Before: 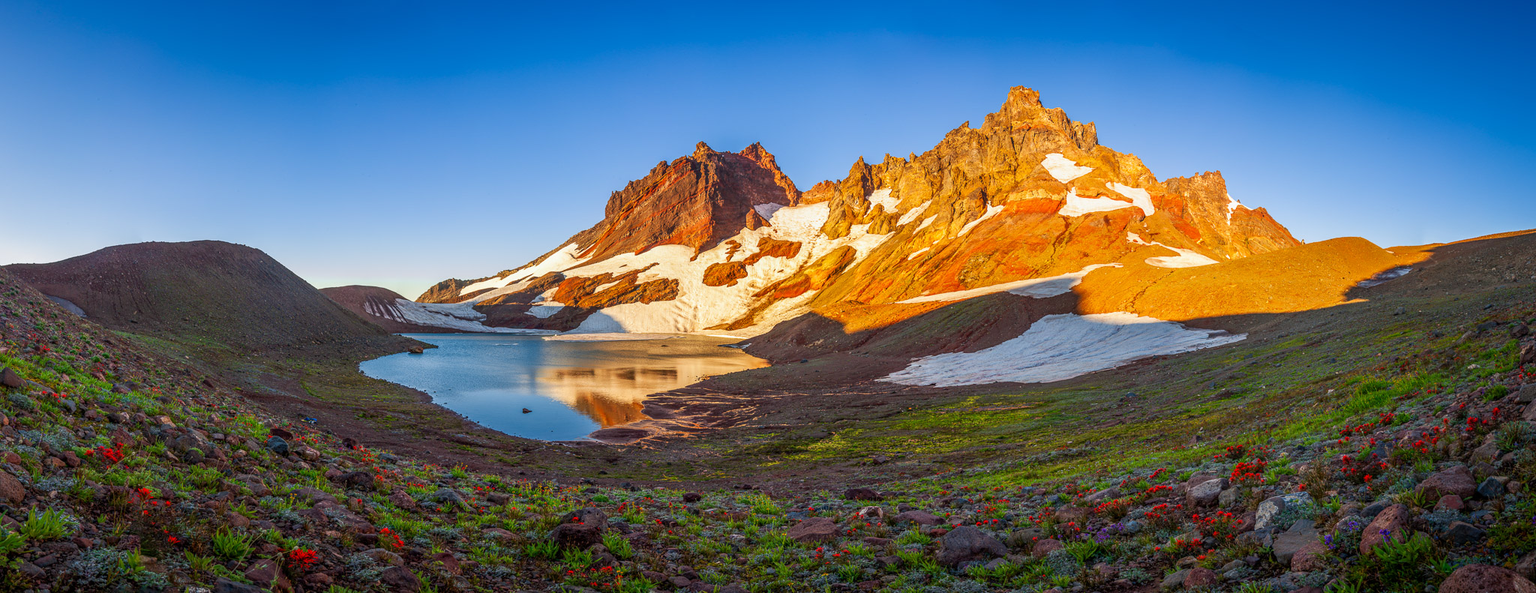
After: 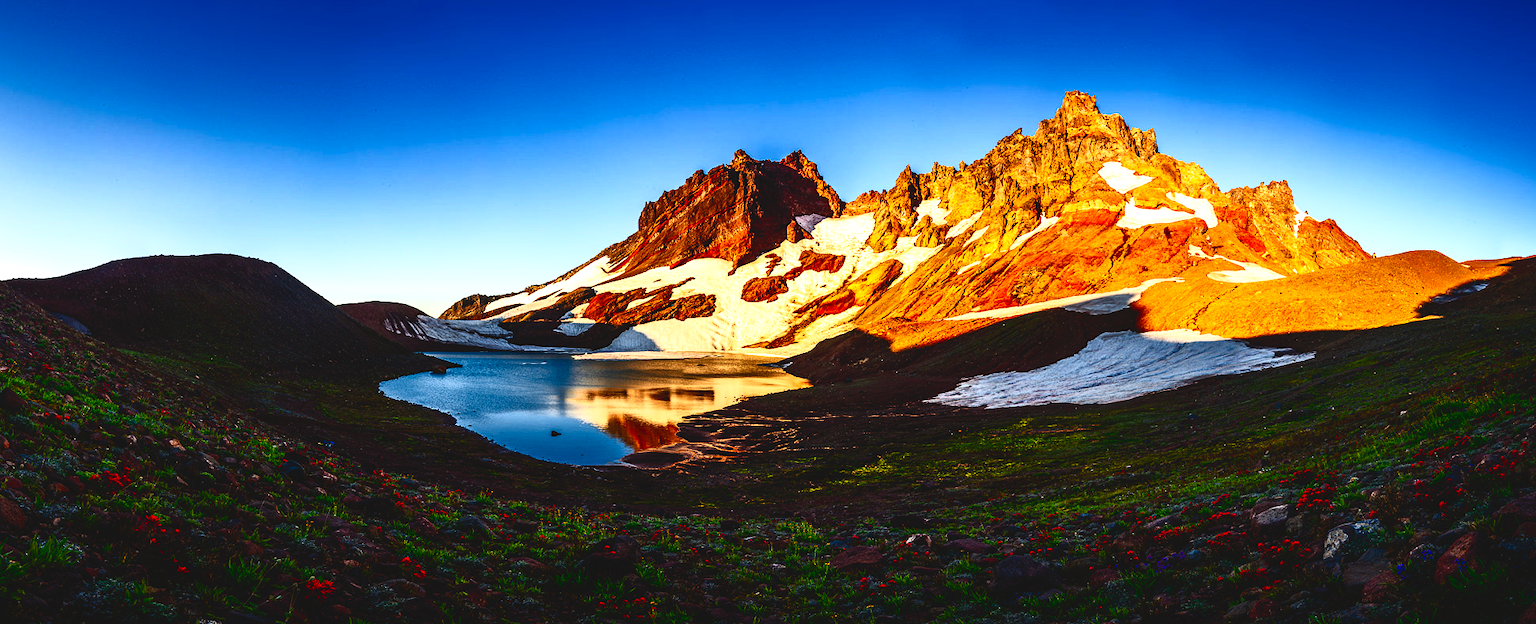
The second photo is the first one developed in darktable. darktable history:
base curve: curves: ch0 [(0, 0.02) (0.083, 0.036) (1, 1)], preserve colors none
exposure: black level correction 0, exposure 0.5 EV, compensate highlight preservation false
tone curve: curves: ch0 [(0, 0) (0.56, 0.467) (0.846, 0.934) (1, 1)], color space Lab, independent channels, preserve colors none
crop and rotate: left 0%, right 5.167%
